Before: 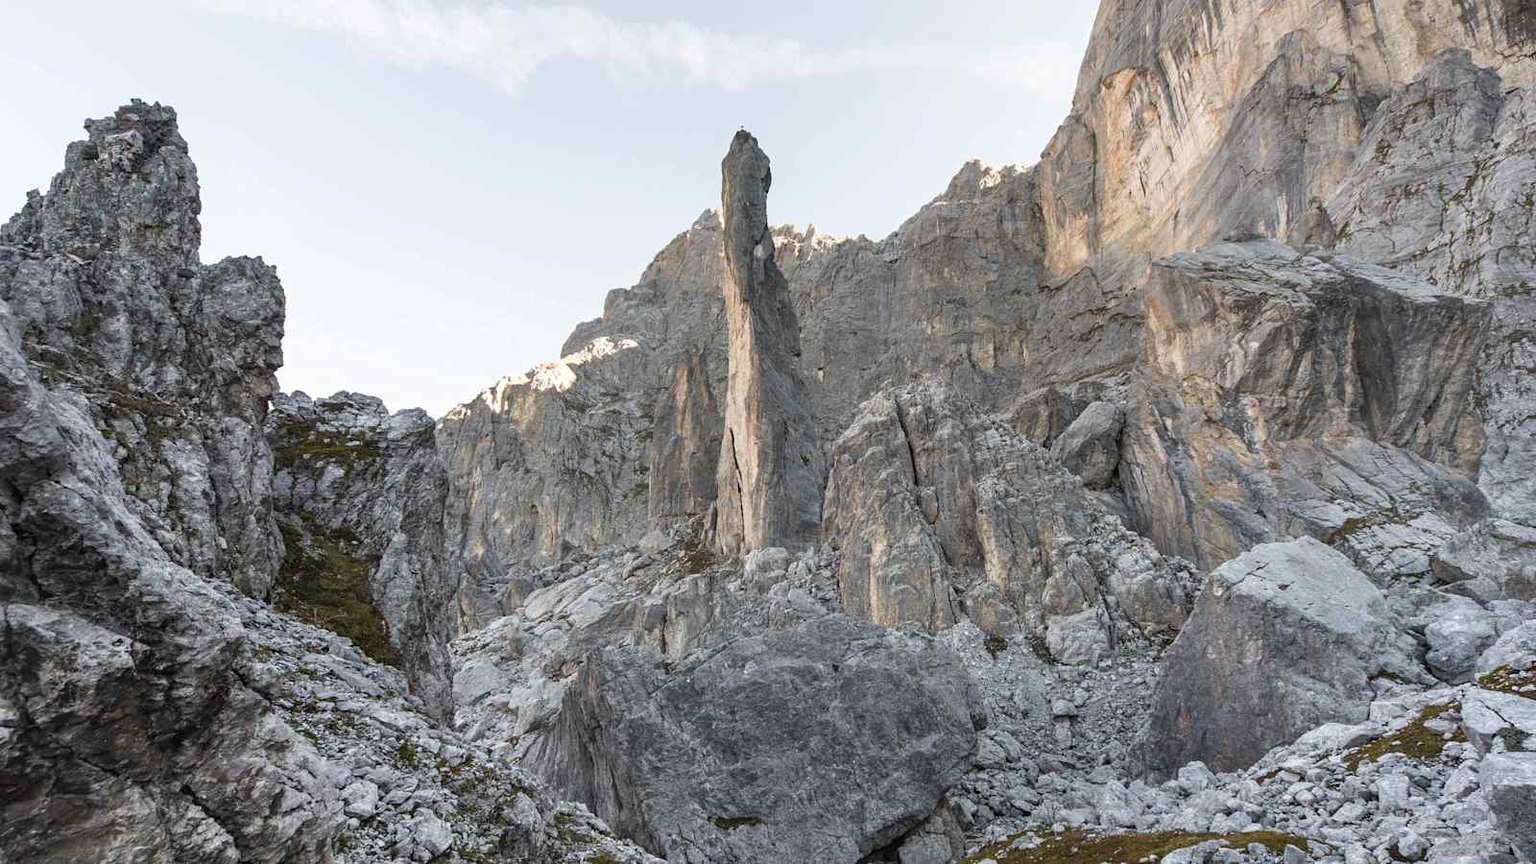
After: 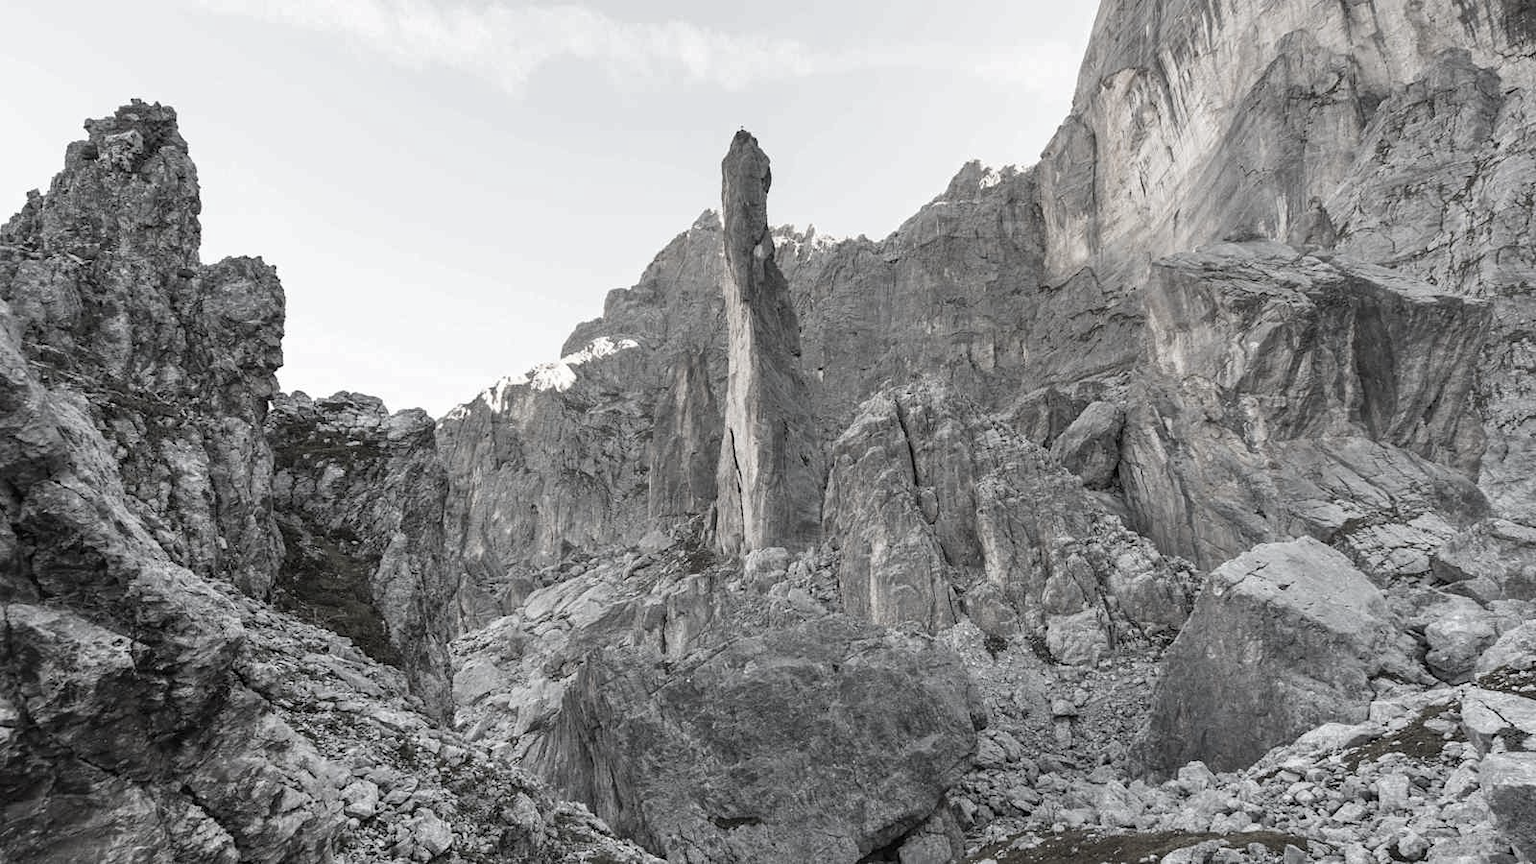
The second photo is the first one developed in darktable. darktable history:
color correction: highlights b* 0.052, saturation 0.203
